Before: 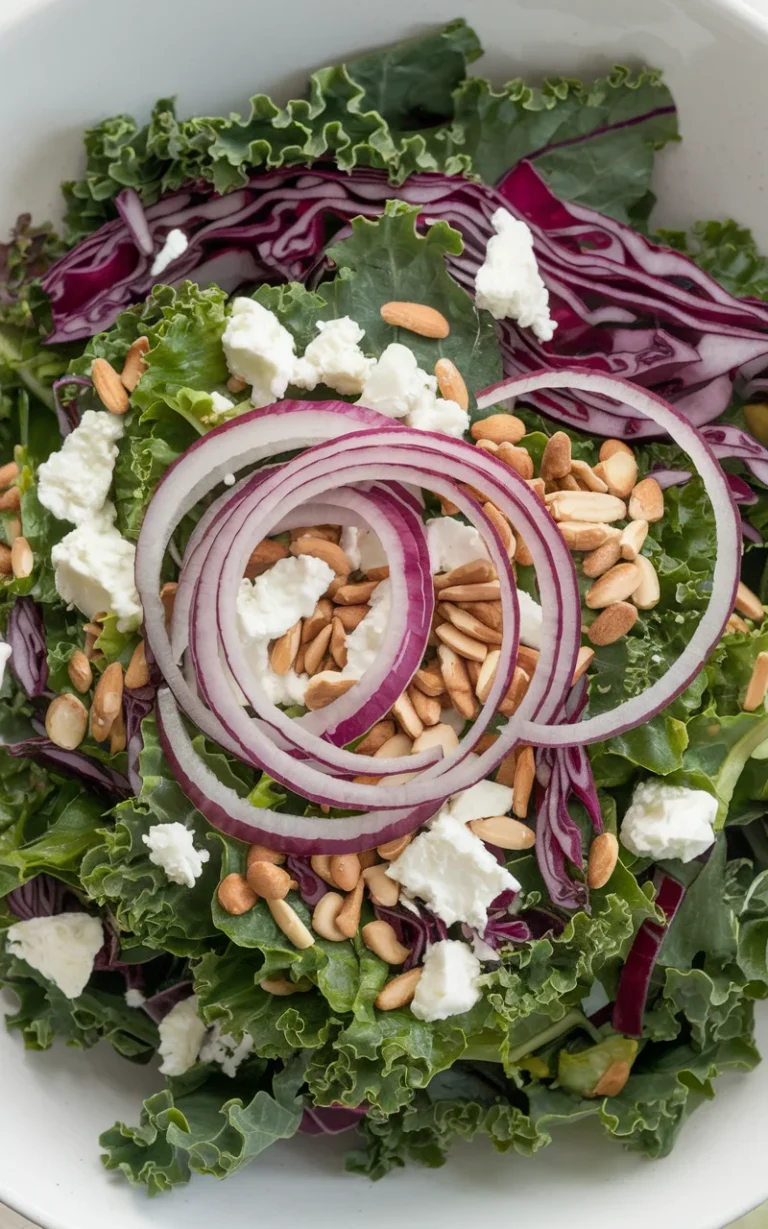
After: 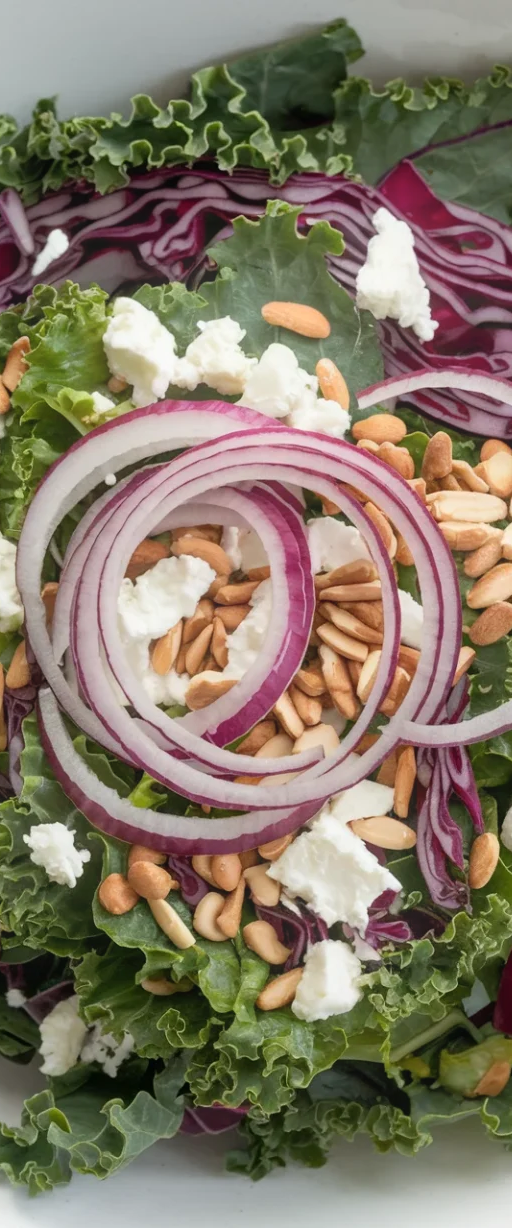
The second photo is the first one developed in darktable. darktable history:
crop and rotate: left 15.546%, right 17.787%
bloom: size 16%, threshold 98%, strength 20%
